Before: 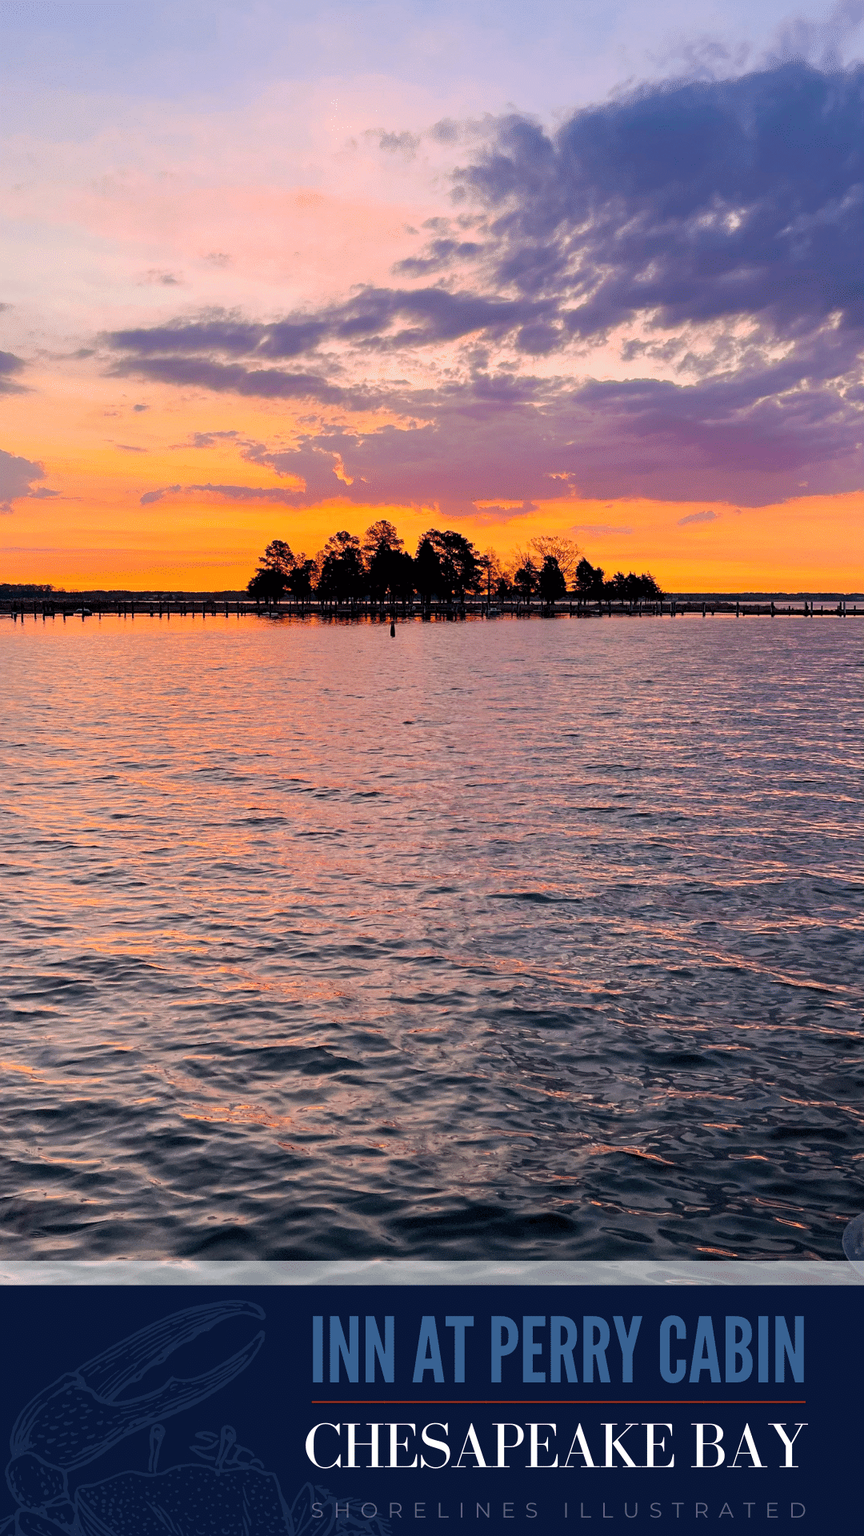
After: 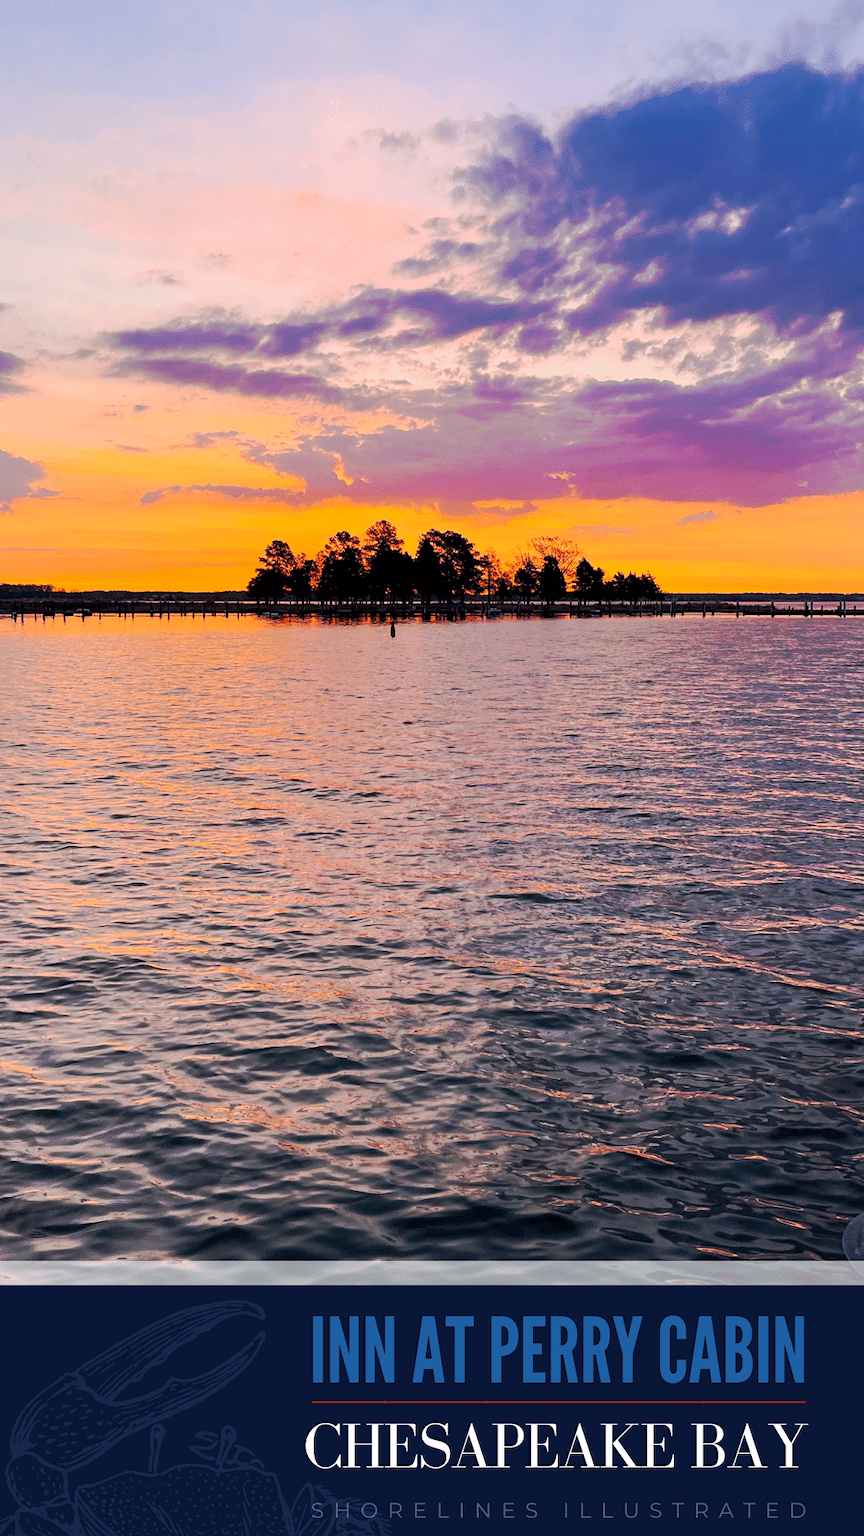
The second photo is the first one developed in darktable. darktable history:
tone curve: curves: ch0 [(0, 0) (0.003, 0.003) (0.011, 0.011) (0.025, 0.024) (0.044, 0.044) (0.069, 0.068) (0.1, 0.098) (0.136, 0.133) (0.177, 0.174) (0.224, 0.22) (0.277, 0.272) (0.335, 0.329) (0.399, 0.392) (0.468, 0.46) (0.543, 0.607) (0.623, 0.676) (0.709, 0.75) (0.801, 0.828) (0.898, 0.912) (1, 1)], preserve colors none
